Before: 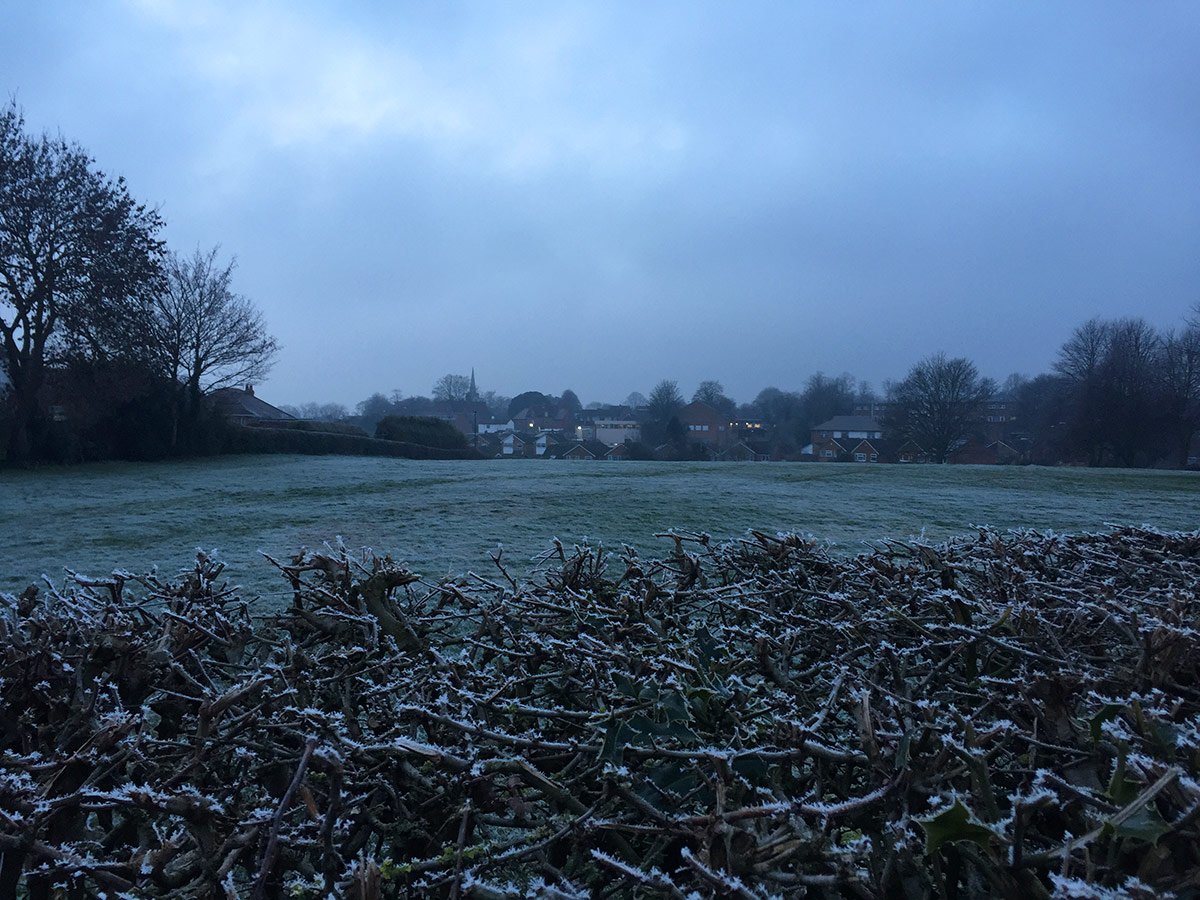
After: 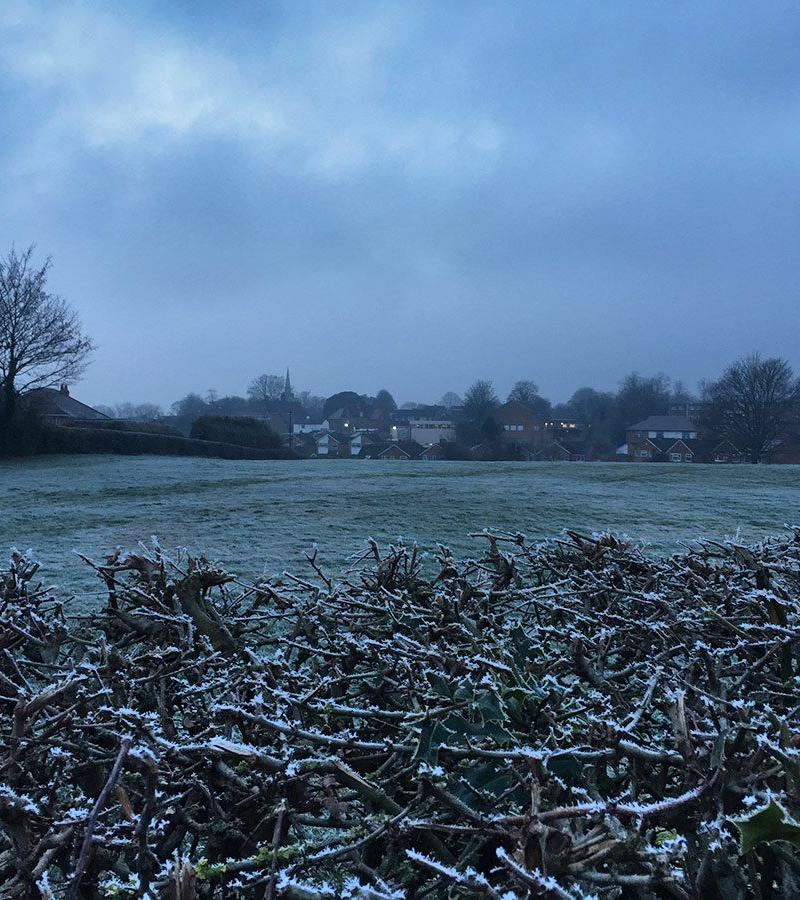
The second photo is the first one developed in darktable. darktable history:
crop and rotate: left 15.446%, right 17.836%
shadows and highlights: radius 100.41, shadows 50.55, highlights -64.36, highlights color adjustment 49.82%, soften with gaussian
